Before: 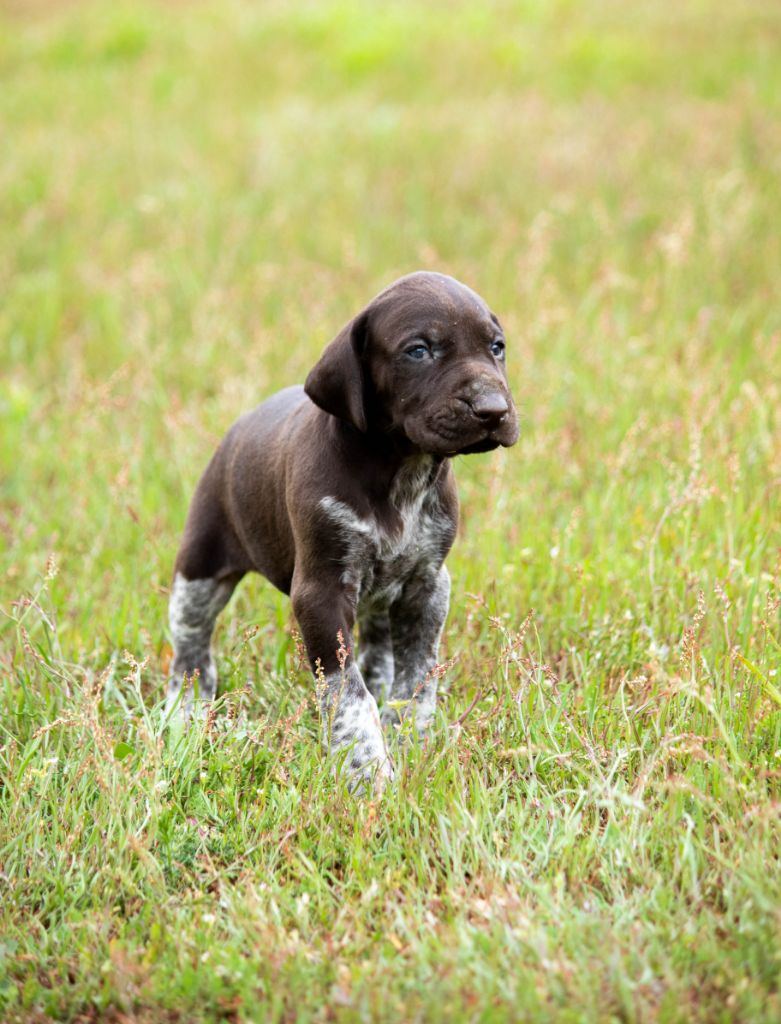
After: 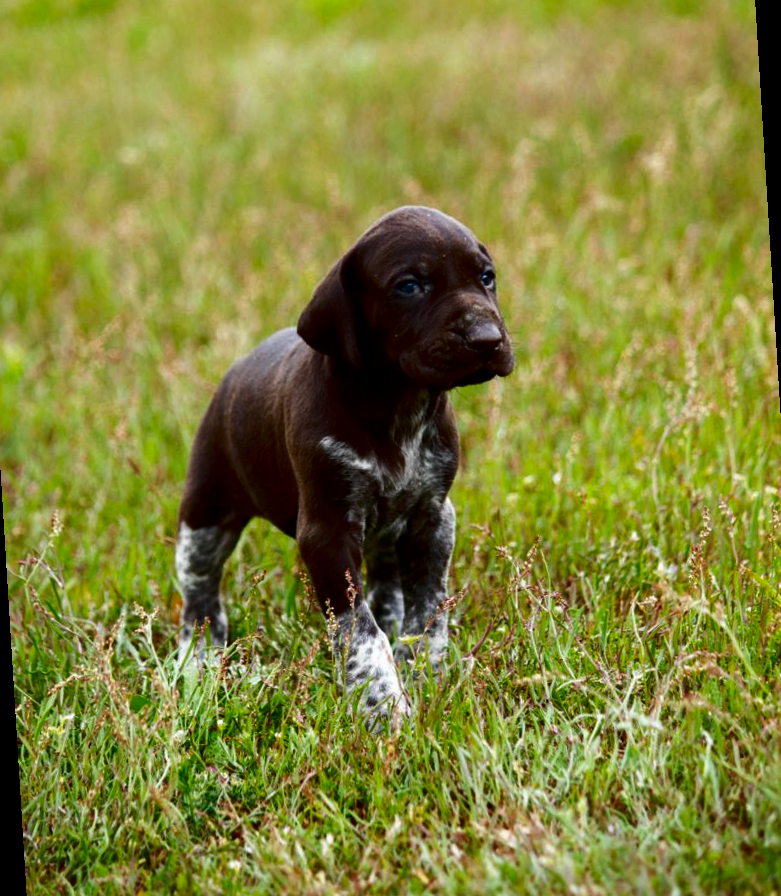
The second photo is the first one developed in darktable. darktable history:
contrast brightness saturation: contrast 0.09, brightness -0.59, saturation 0.17
rotate and perspective: rotation -3.52°, crop left 0.036, crop right 0.964, crop top 0.081, crop bottom 0.919
white balance: emerald 1
